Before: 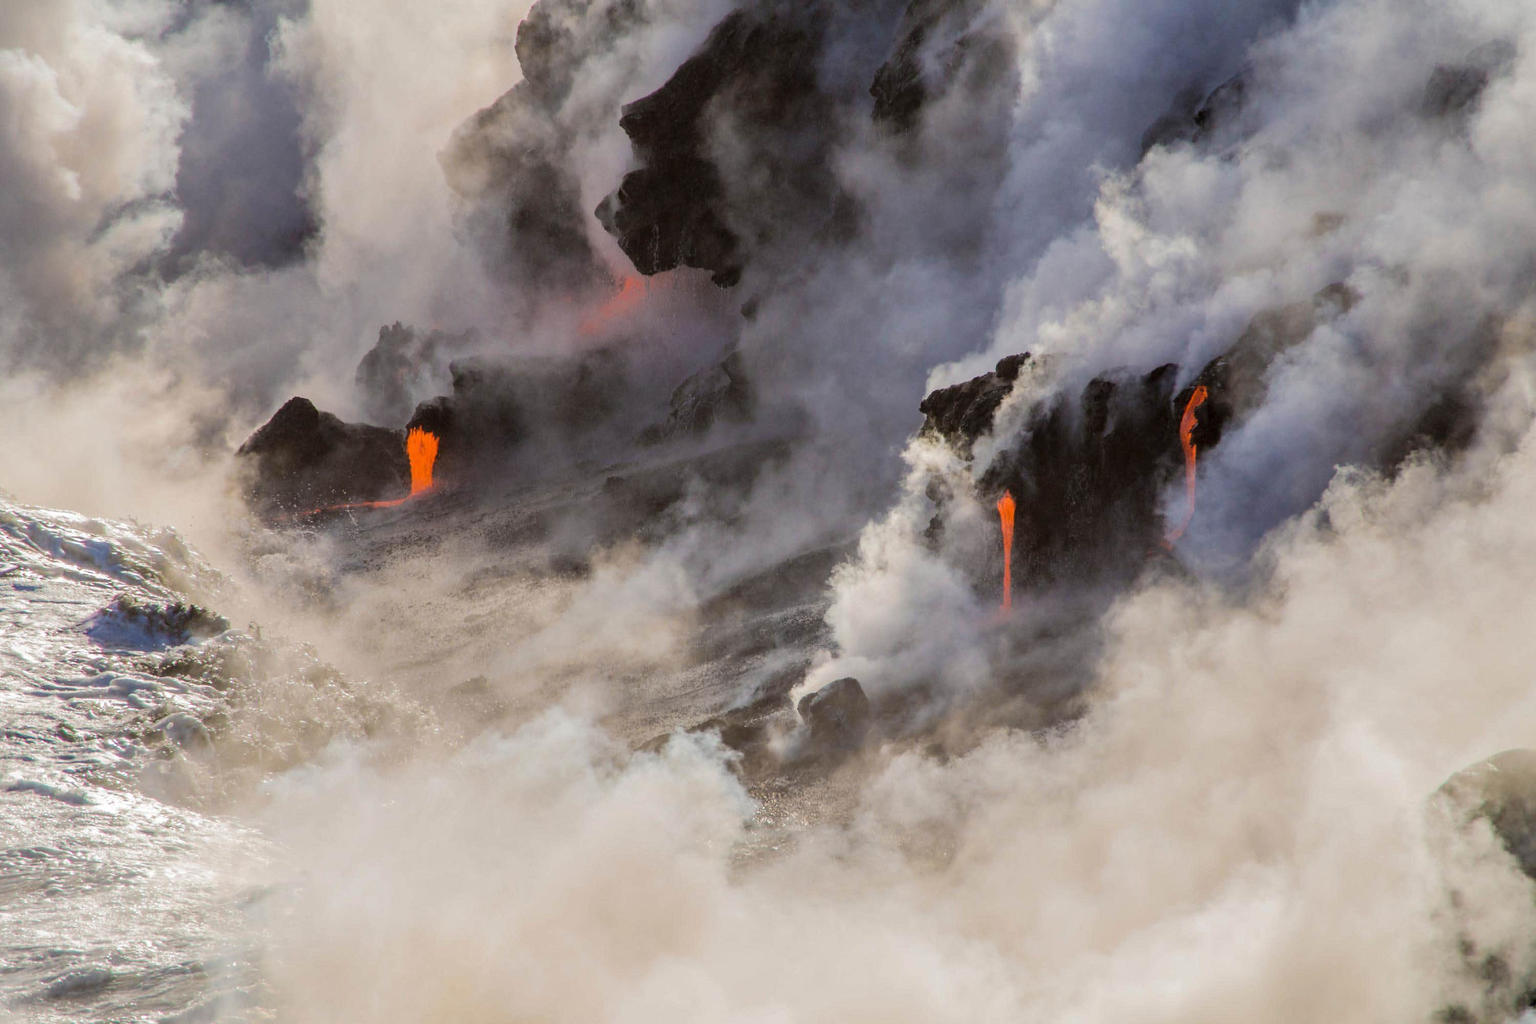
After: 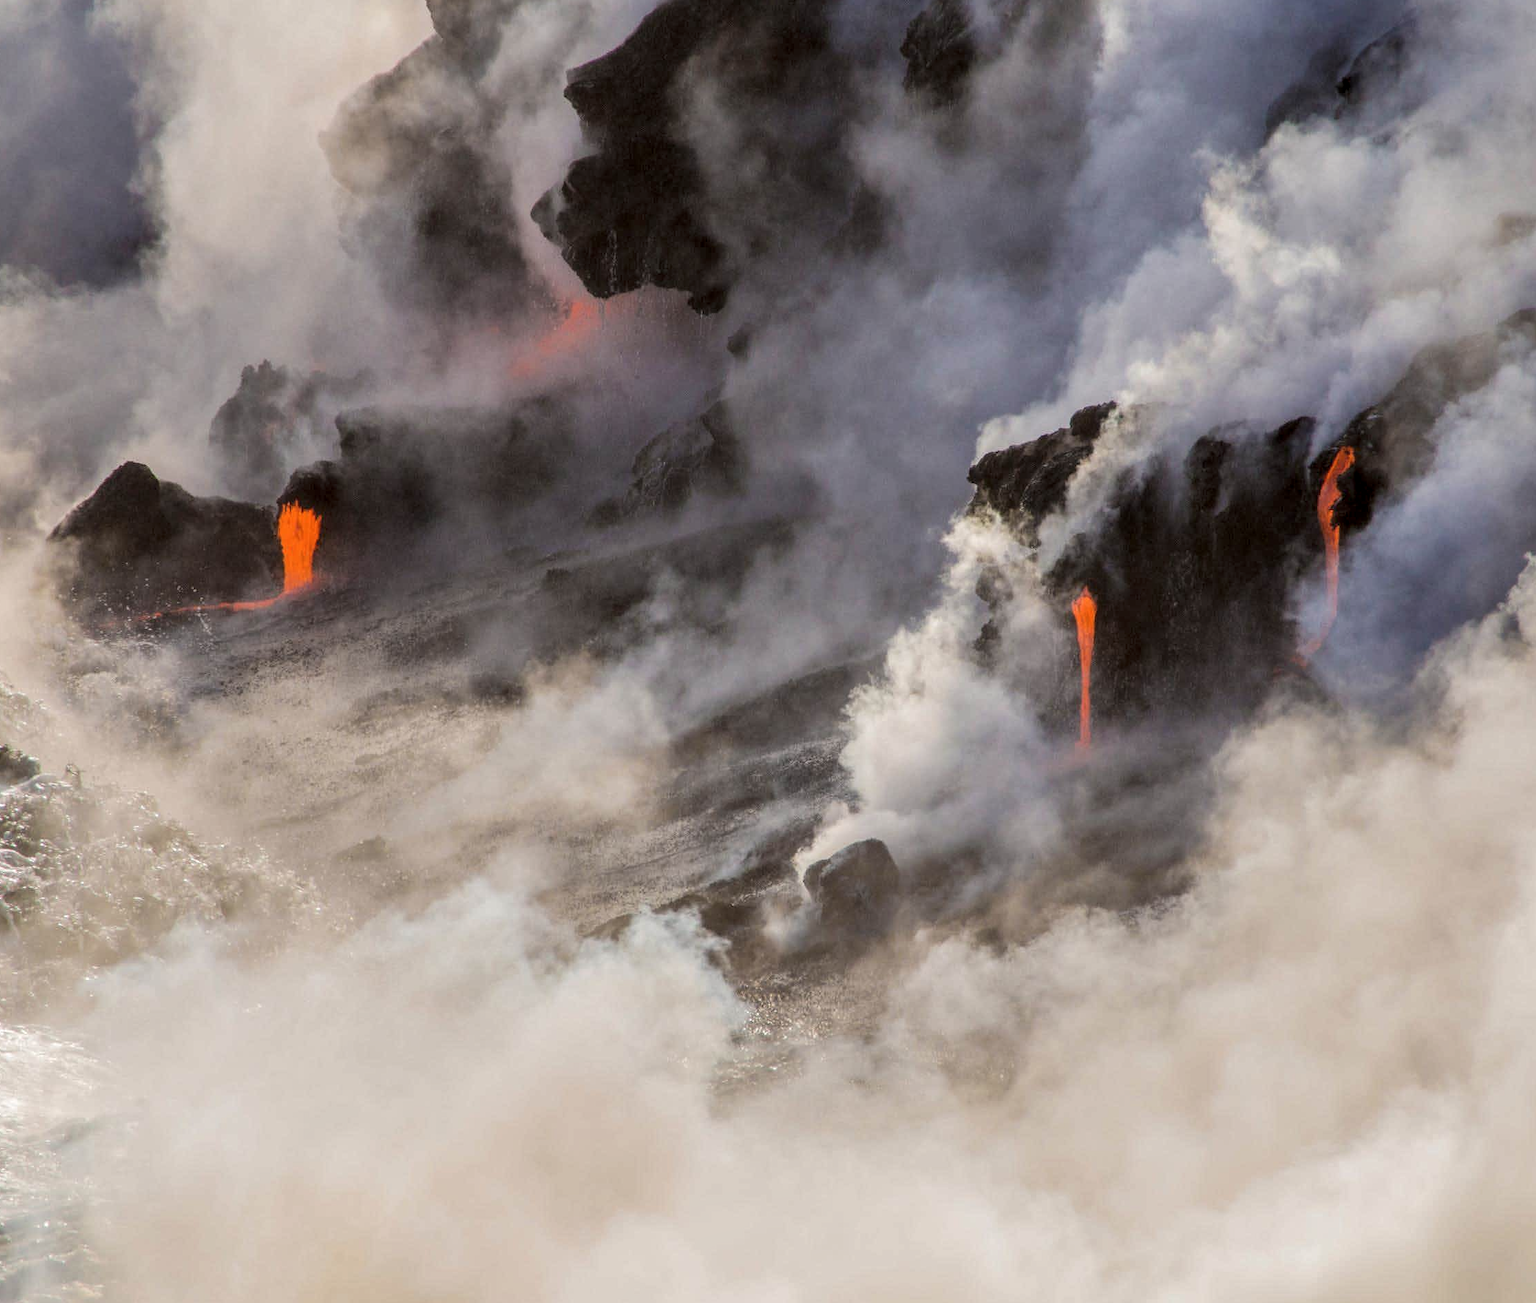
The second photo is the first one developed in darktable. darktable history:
local contrast: on, module defaults
haze removal: strength -0.093, compatibility mode true, adaptive false
crop and rotate: left 13.06%, top 5.29%, right 12.568%
